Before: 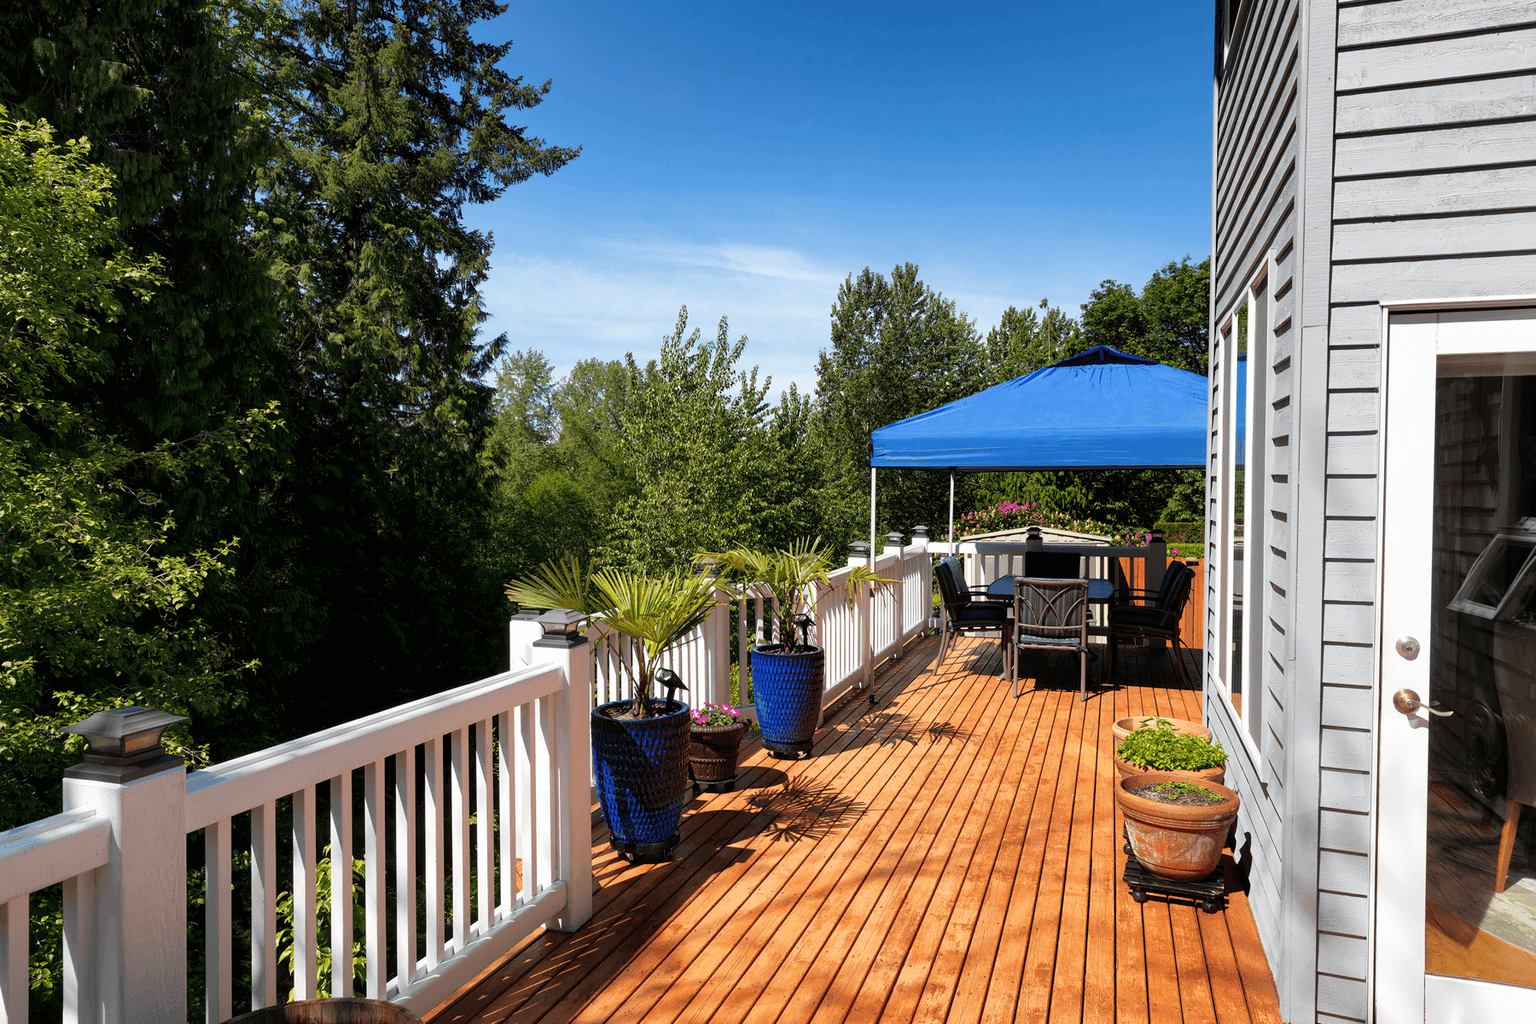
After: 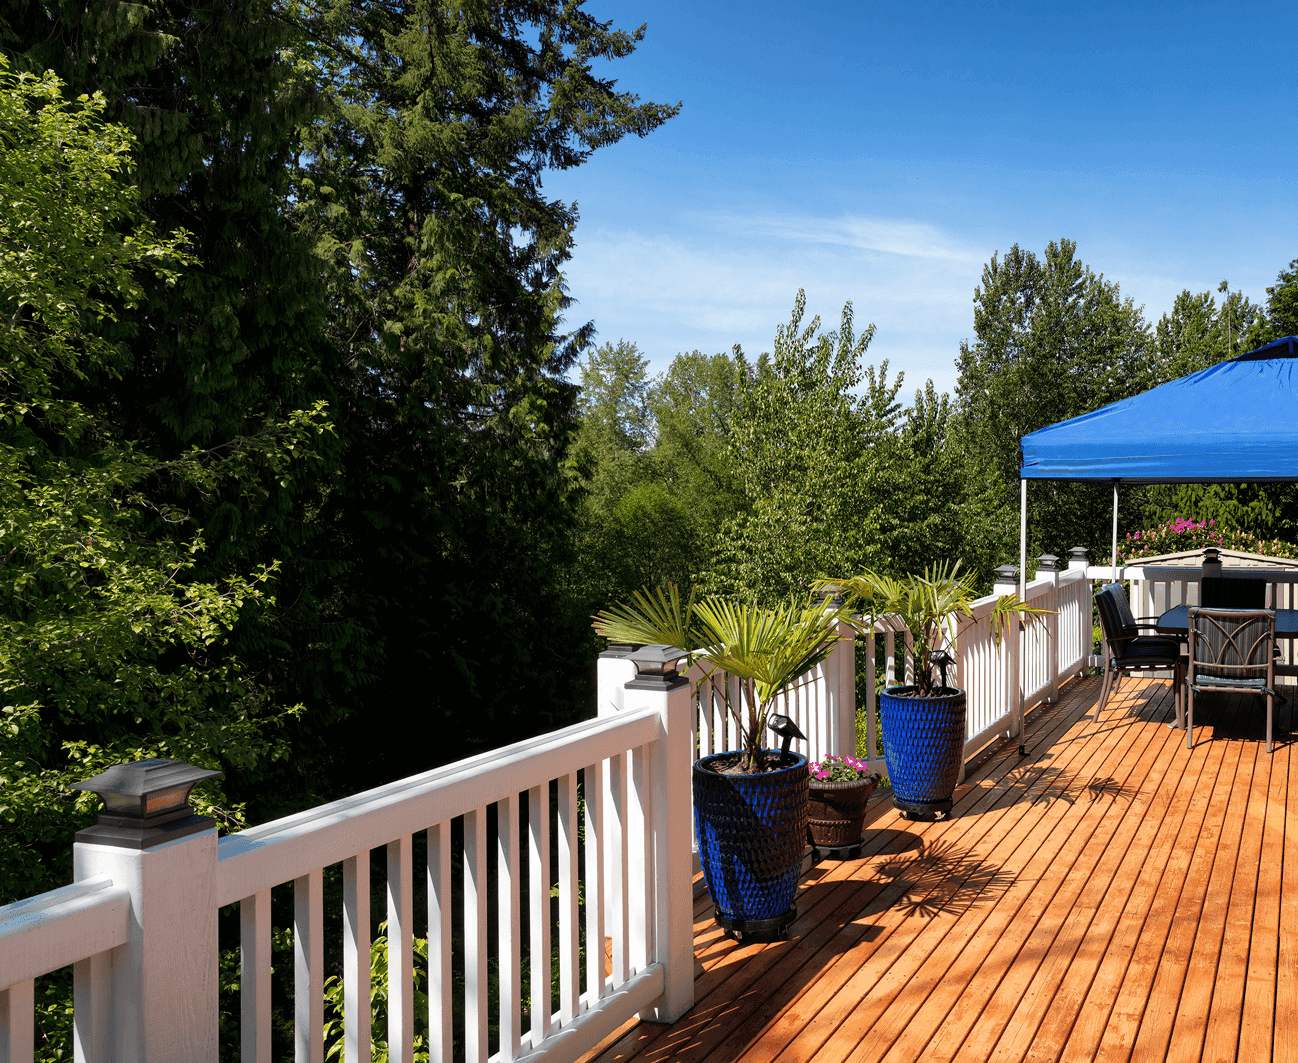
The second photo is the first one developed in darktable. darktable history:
crop: top 5.756%, right 27.881%, bottom 5.635%
